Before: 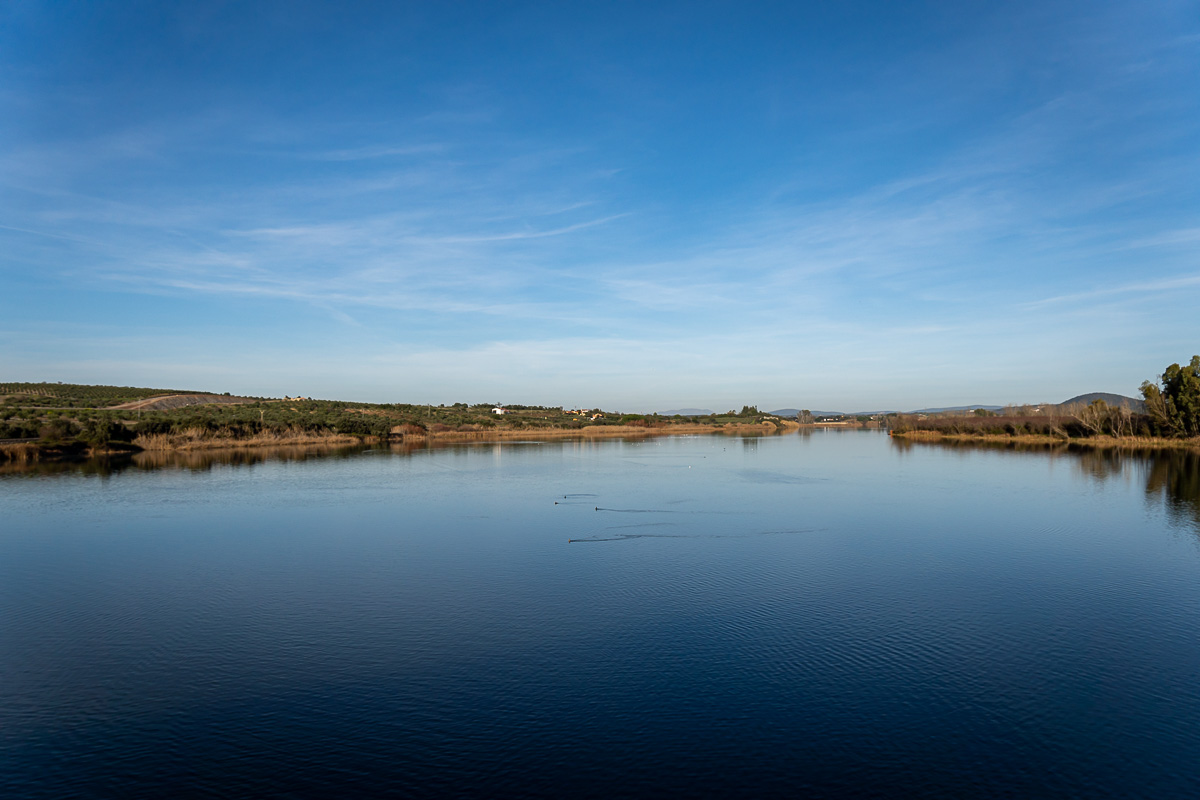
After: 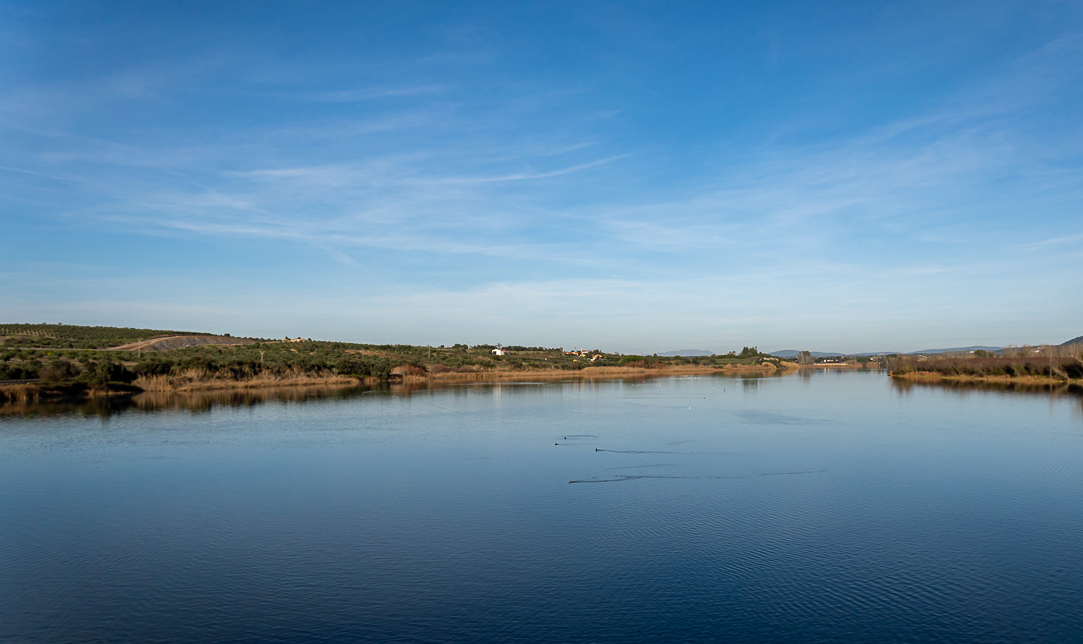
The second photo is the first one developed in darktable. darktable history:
crop: top 7.49%, right 9.717%, bottom 11.943%
levels: levels [0, 0.498, 1]
exposure: exposure -0.01 EV, compensate highlight preservation false
